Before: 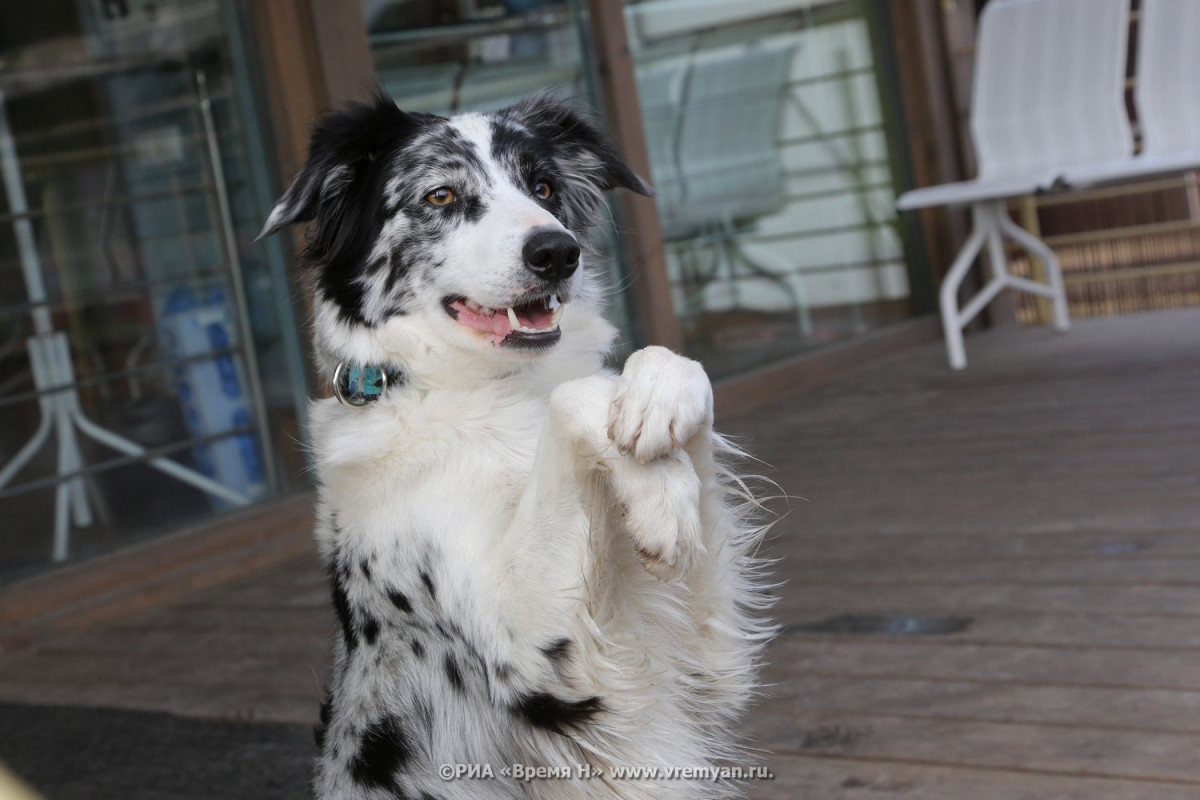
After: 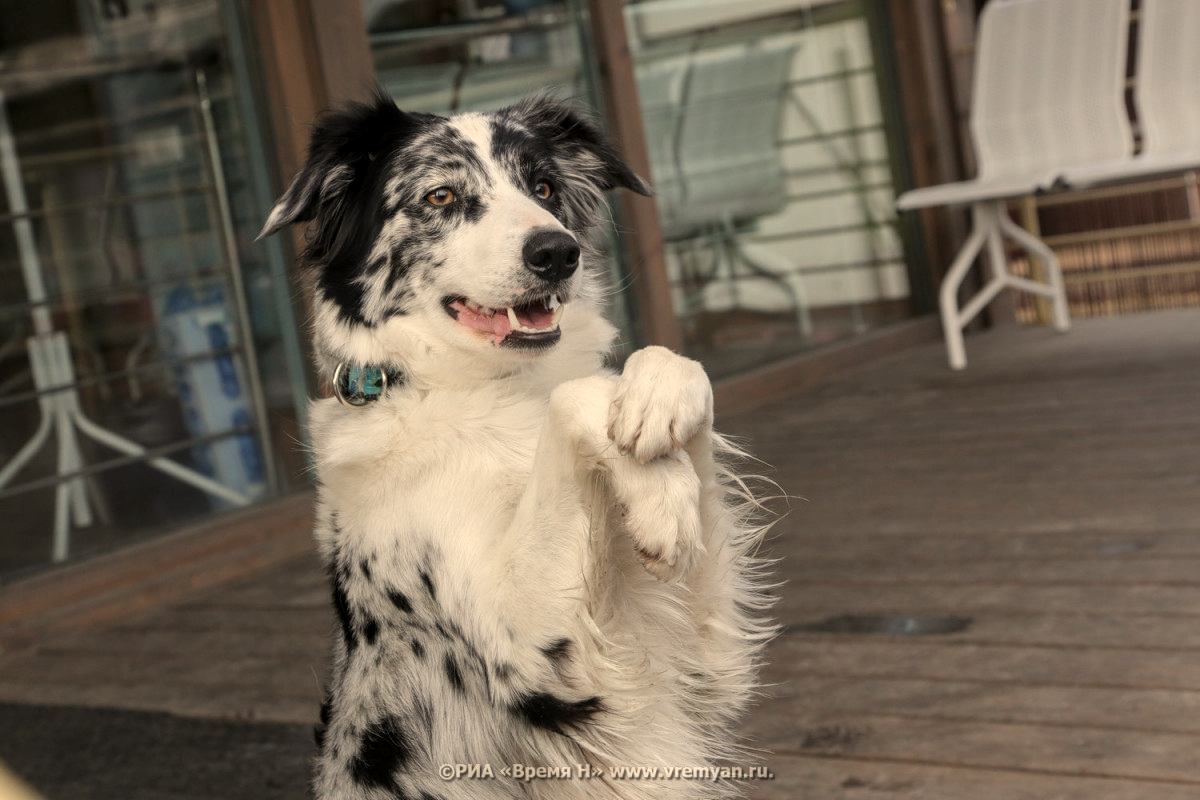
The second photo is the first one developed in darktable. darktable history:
color correction: saturation 0.85
local contrast: on, module defaults
white balance: red 1.123, blue 0.83
color balance rgb: on, module defaults
